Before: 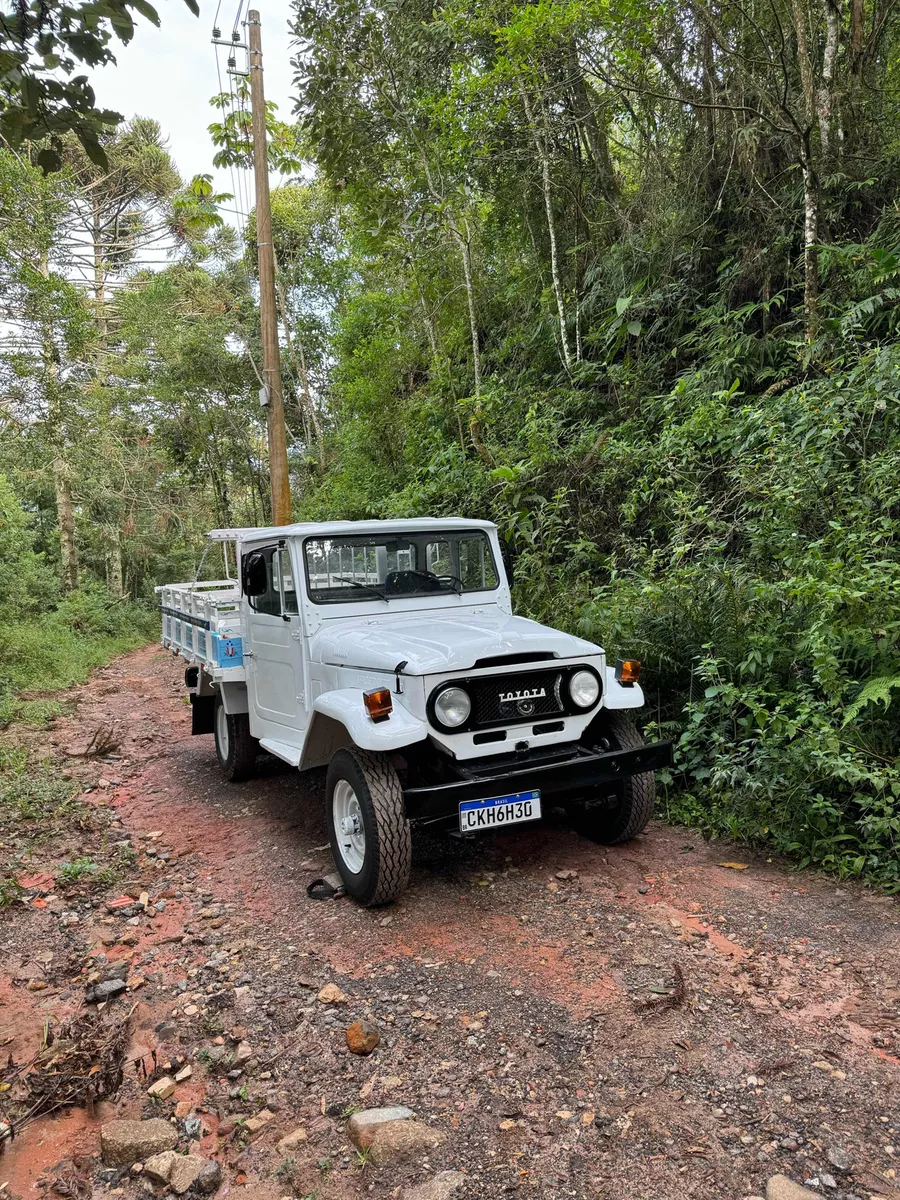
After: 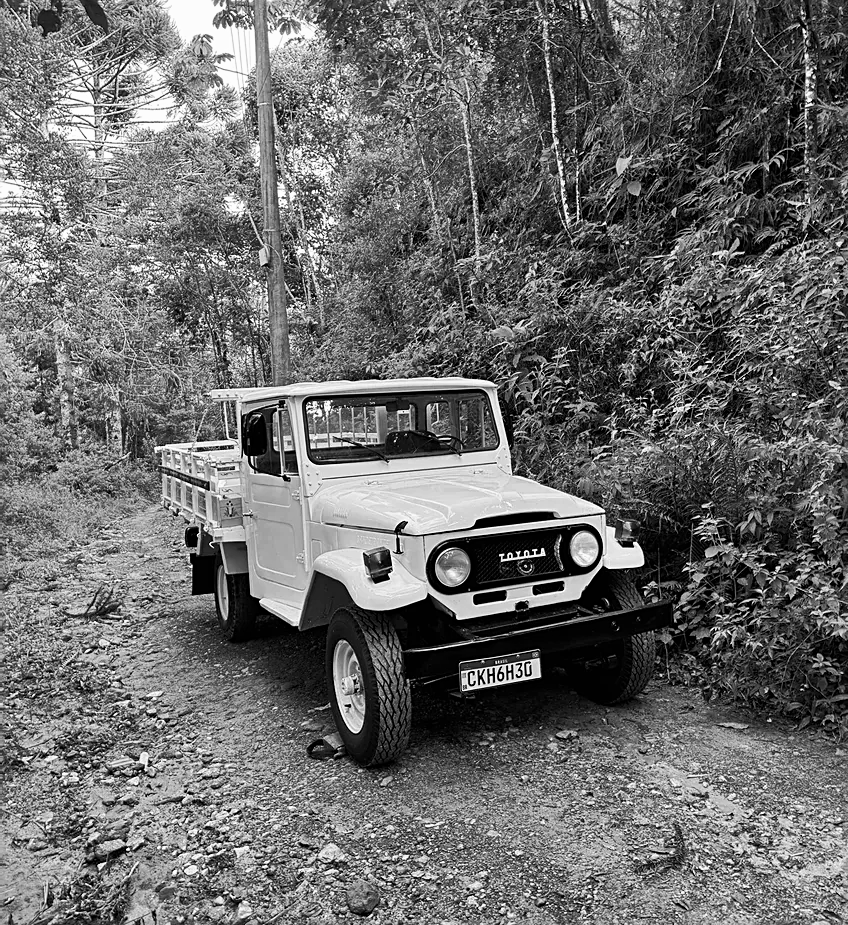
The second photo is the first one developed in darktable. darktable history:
contrast brightness saturation: contrast 0.28
monochrome: a 32, b 64, size 2.3
crop and rotate: angle 0.03°, top 11.643%, right 5.651%, bottom 11.189%
exposure: compensate exposure bias true, compensate highlight preservation false
white balance: red 1.123, blue 0.83
sharpen: on, module defaults
shadows and highlights: on, module defaults
